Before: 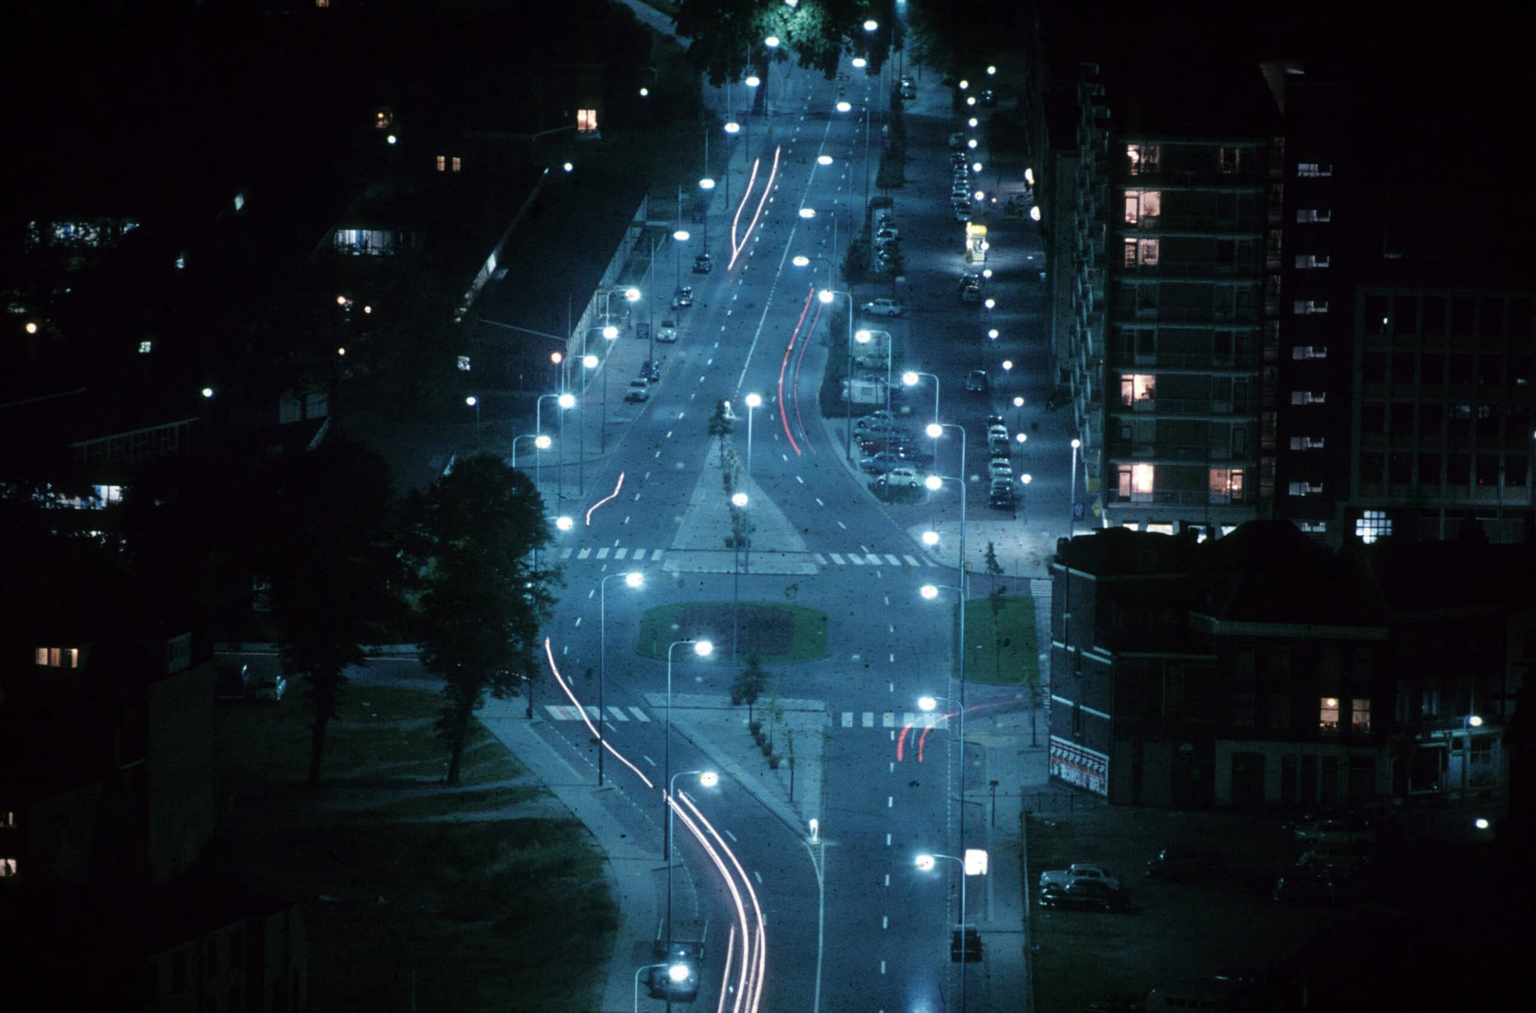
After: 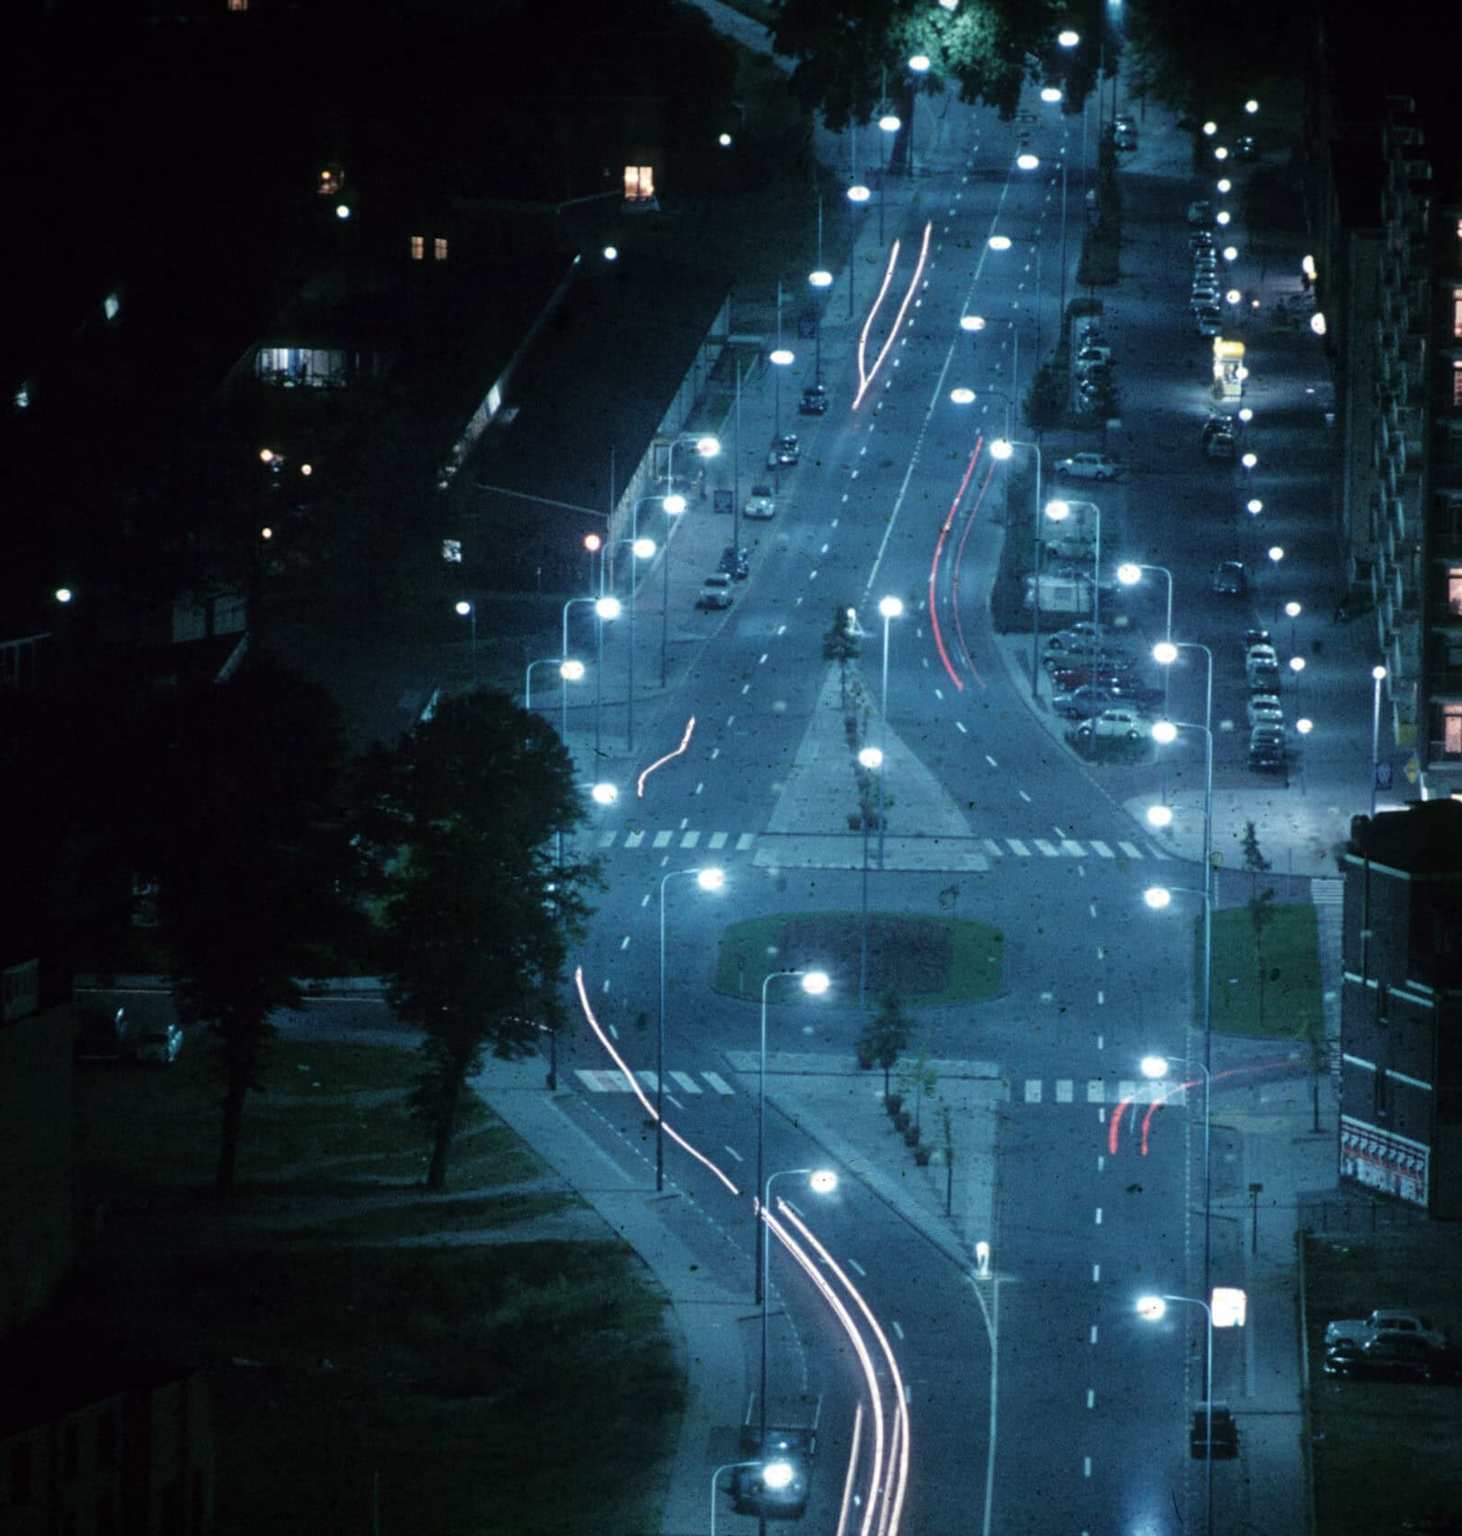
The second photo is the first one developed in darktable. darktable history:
crop: left 10.8%, right 26.375%
